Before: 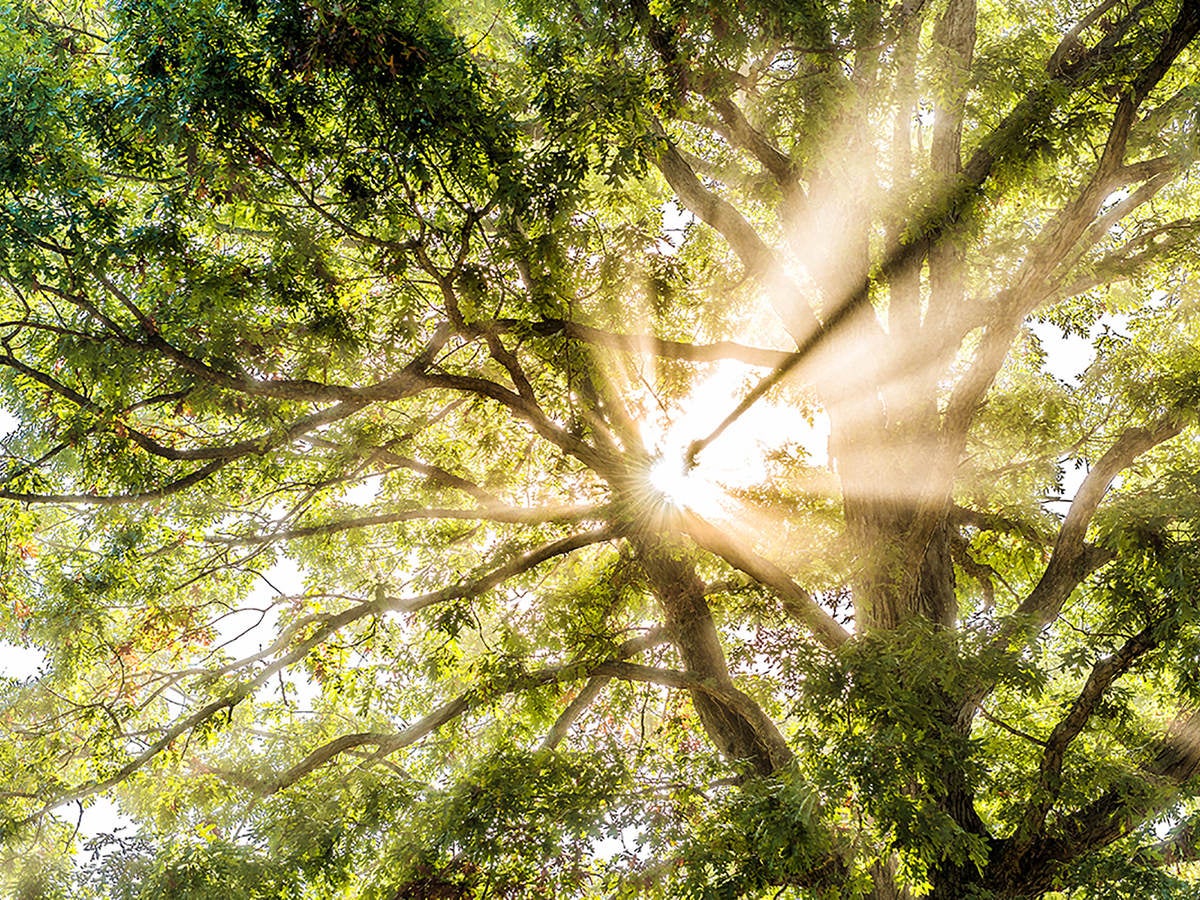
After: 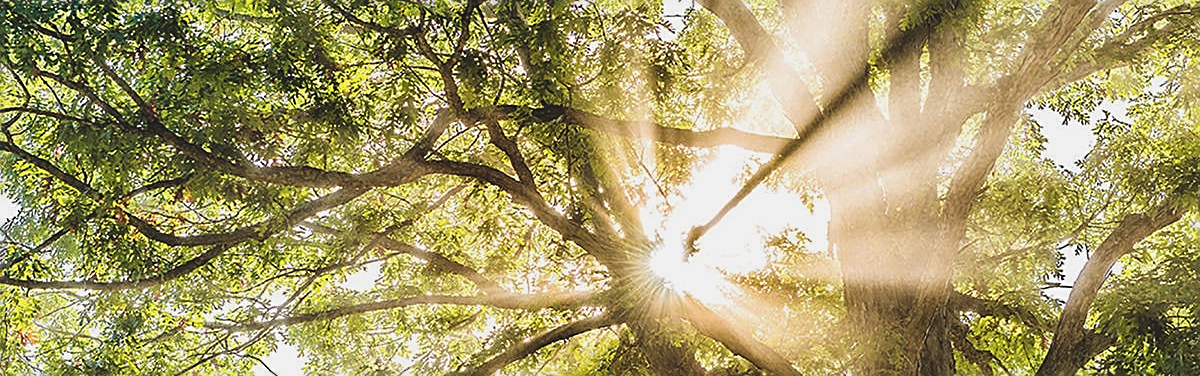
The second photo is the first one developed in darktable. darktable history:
exposure: black level correction -0.014, exposure -0.193 EV, compensate highlight preservation false
crop and rotate: top 23.84%, bottom 34.294%
sharpen: on, module defaults
